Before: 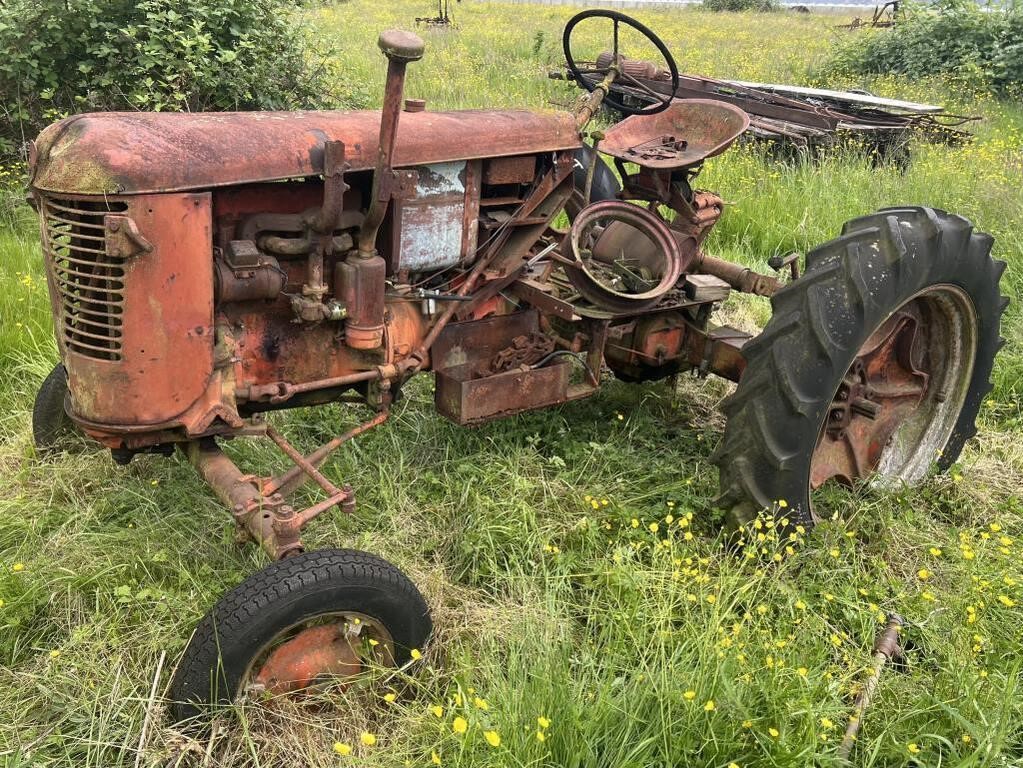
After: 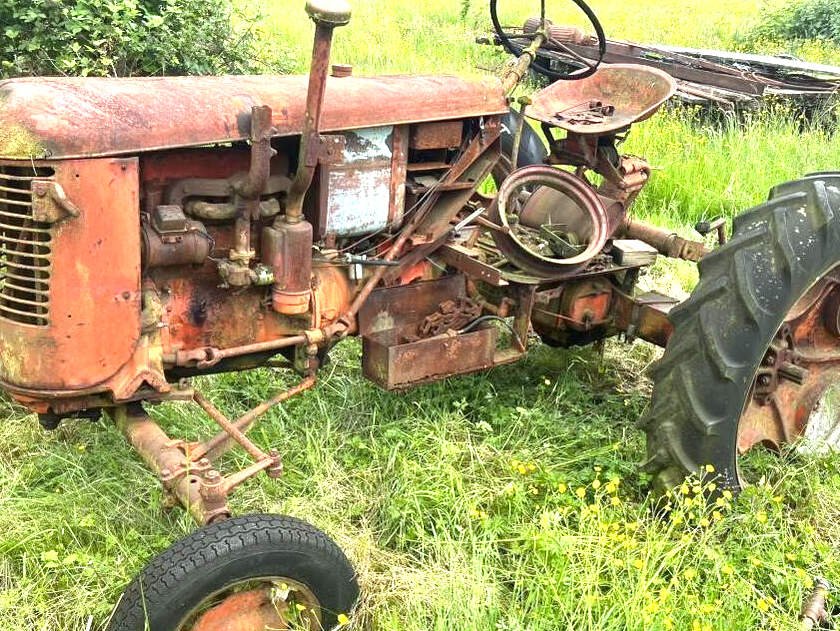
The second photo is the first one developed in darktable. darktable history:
crop and rotate: left 7.196%, top 4.574%, right 10.605%, bottom 13.178%
exposure: black level correction 0, exposure 1.125 EV, compensate exposure bias true, compensate highlight preservation false
color correction: highlights a* -6.69, highlights b* 0.49
contrast brightness saturation: contrast 0.04, saturation 0.16
